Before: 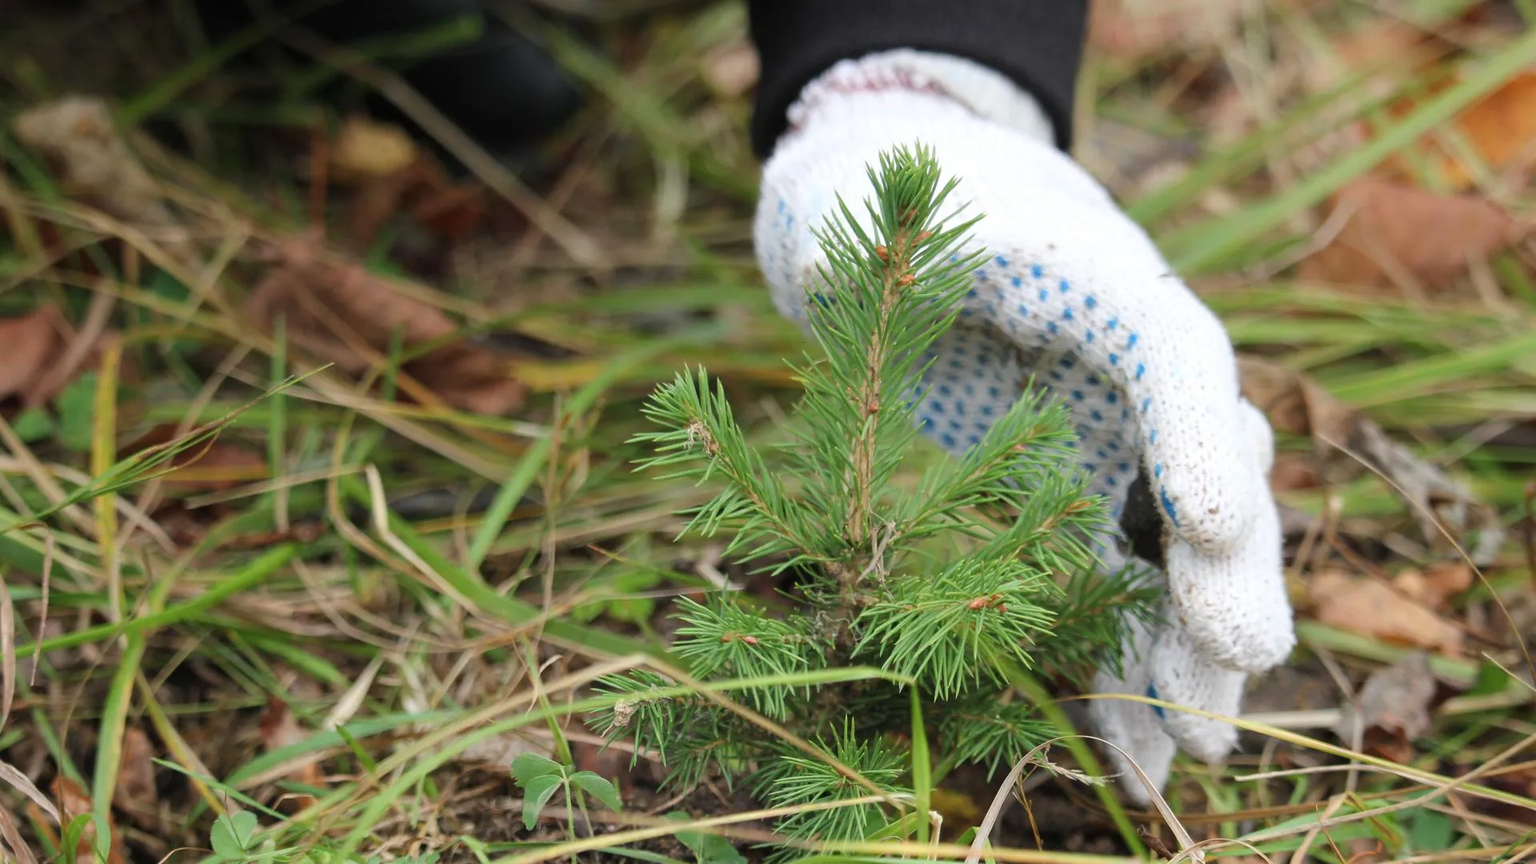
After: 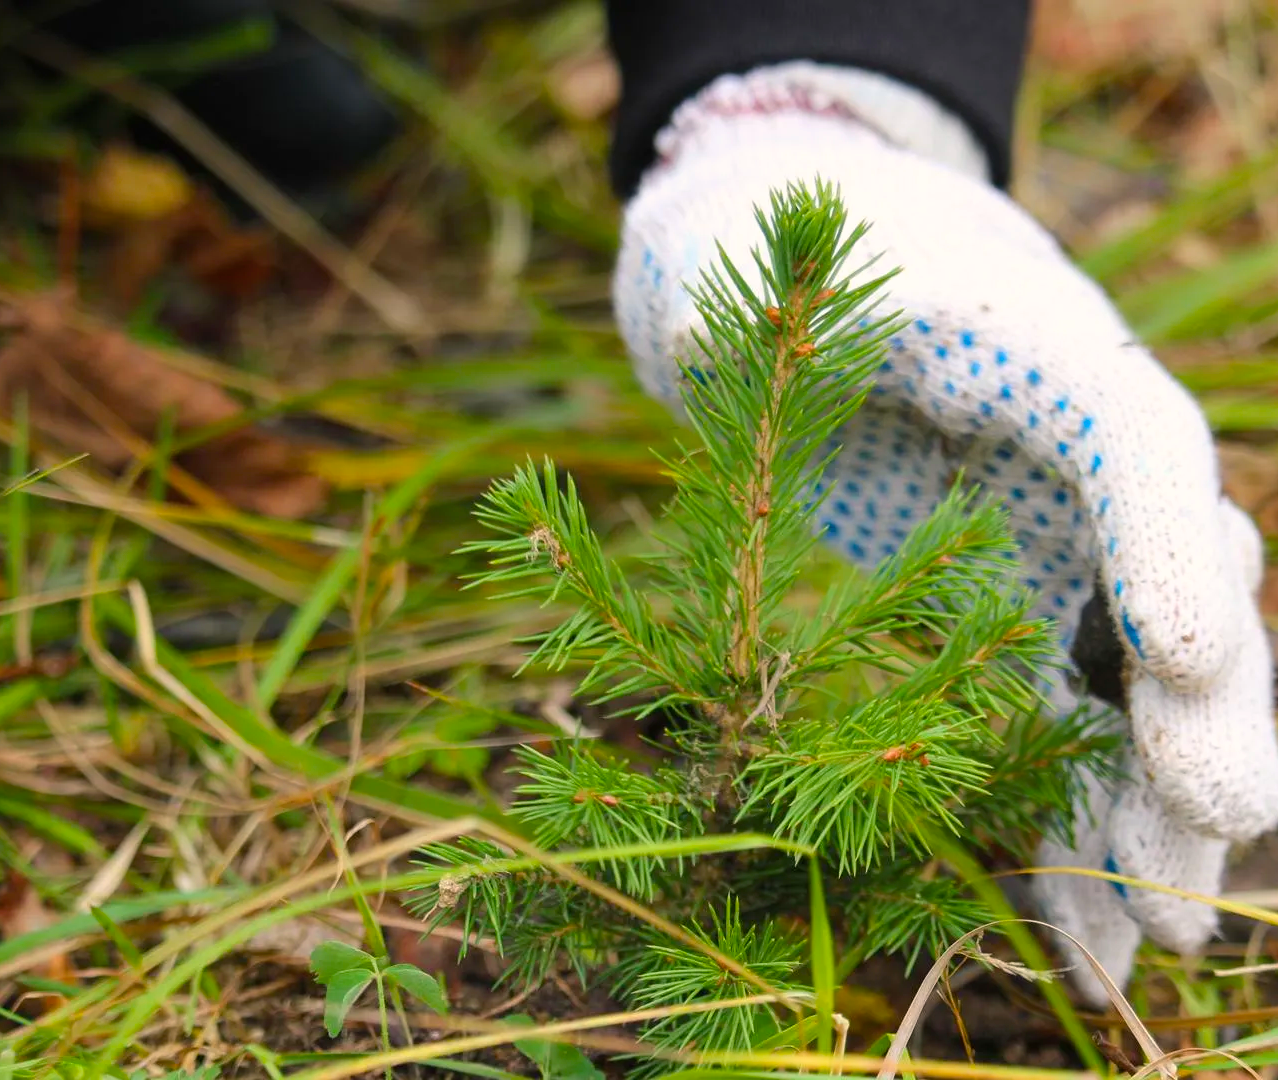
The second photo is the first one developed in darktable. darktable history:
crop: left 17.161%, right 16.237%
color balance rgb: highlights gain › chroma 1.576%, highlights gain › hue 57.46°, linear chroma grading › global chroma 14.571%, perceptual saturation grading › global saturation 19.377%, global vibrance 20%
